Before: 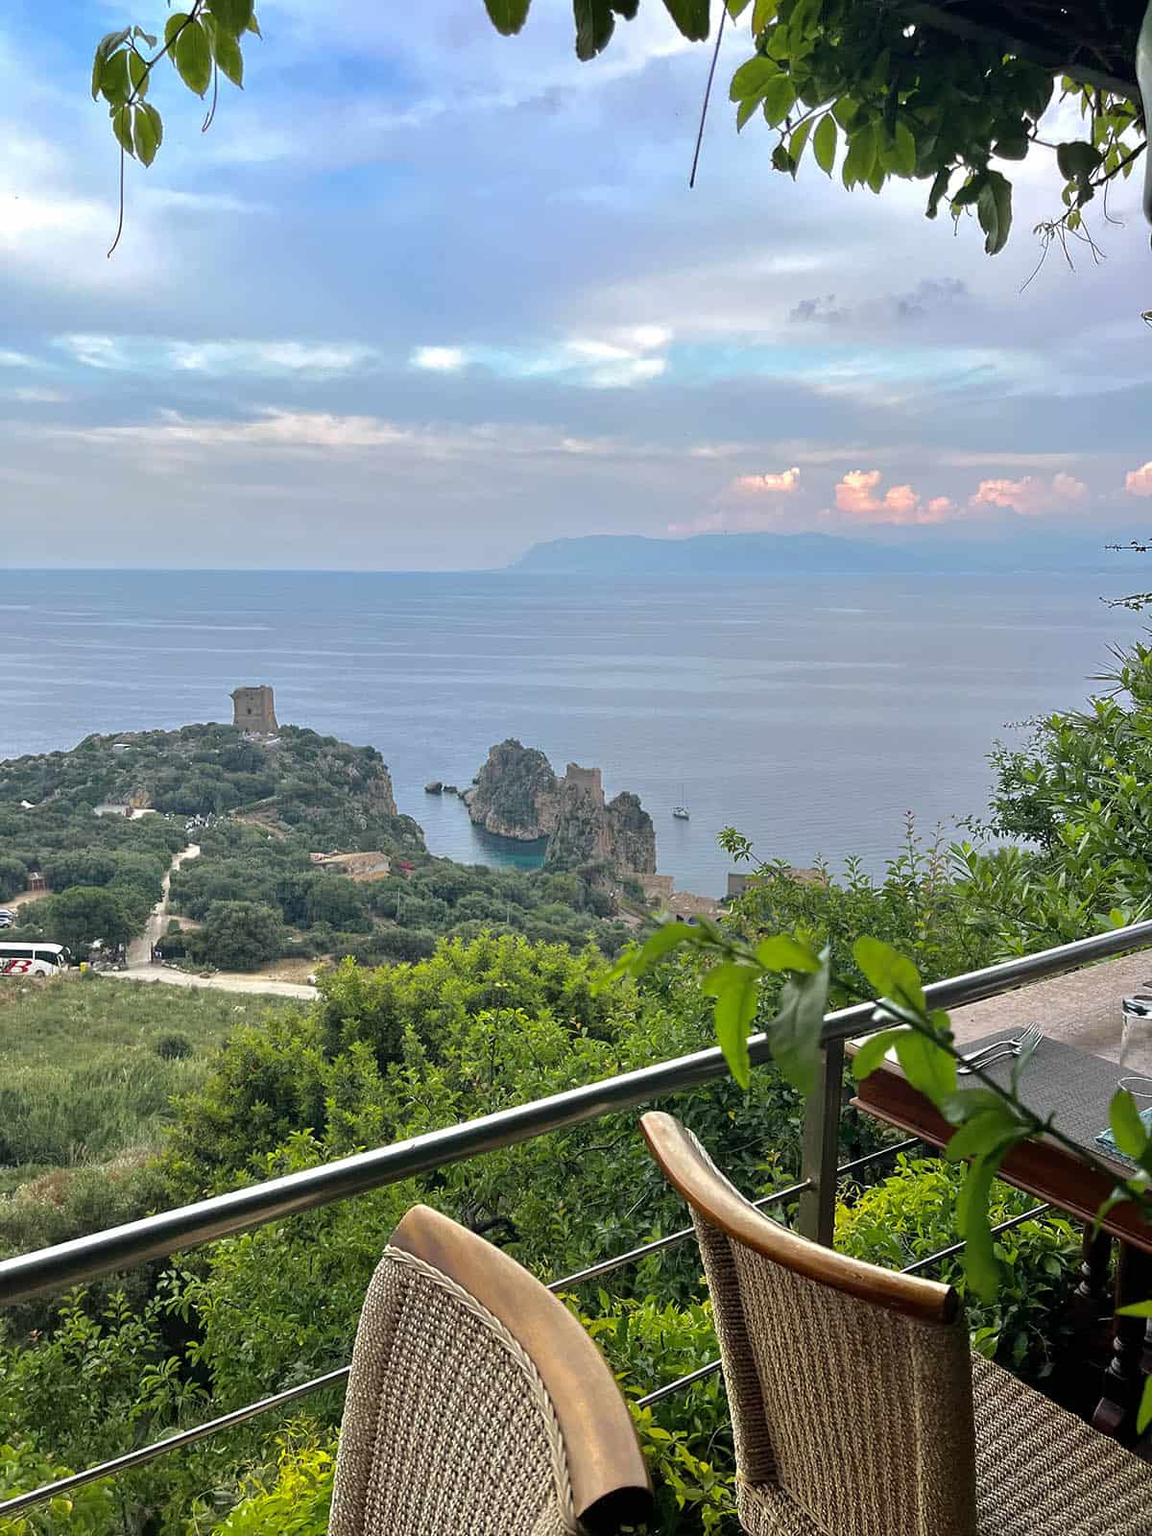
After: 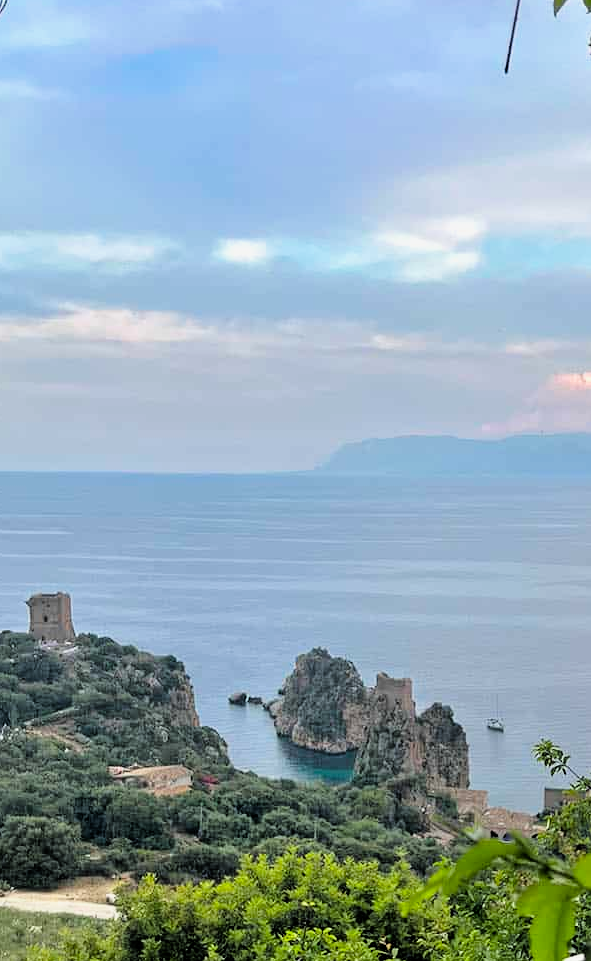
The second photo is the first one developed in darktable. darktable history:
crop: left 17.835%, top 7.675%, right 32.881%, bottom 32.213%
filmic rgb: black relative exposure -4 EV, white relative exposure 3 EV, hardness 3.02, contrast 1.4
